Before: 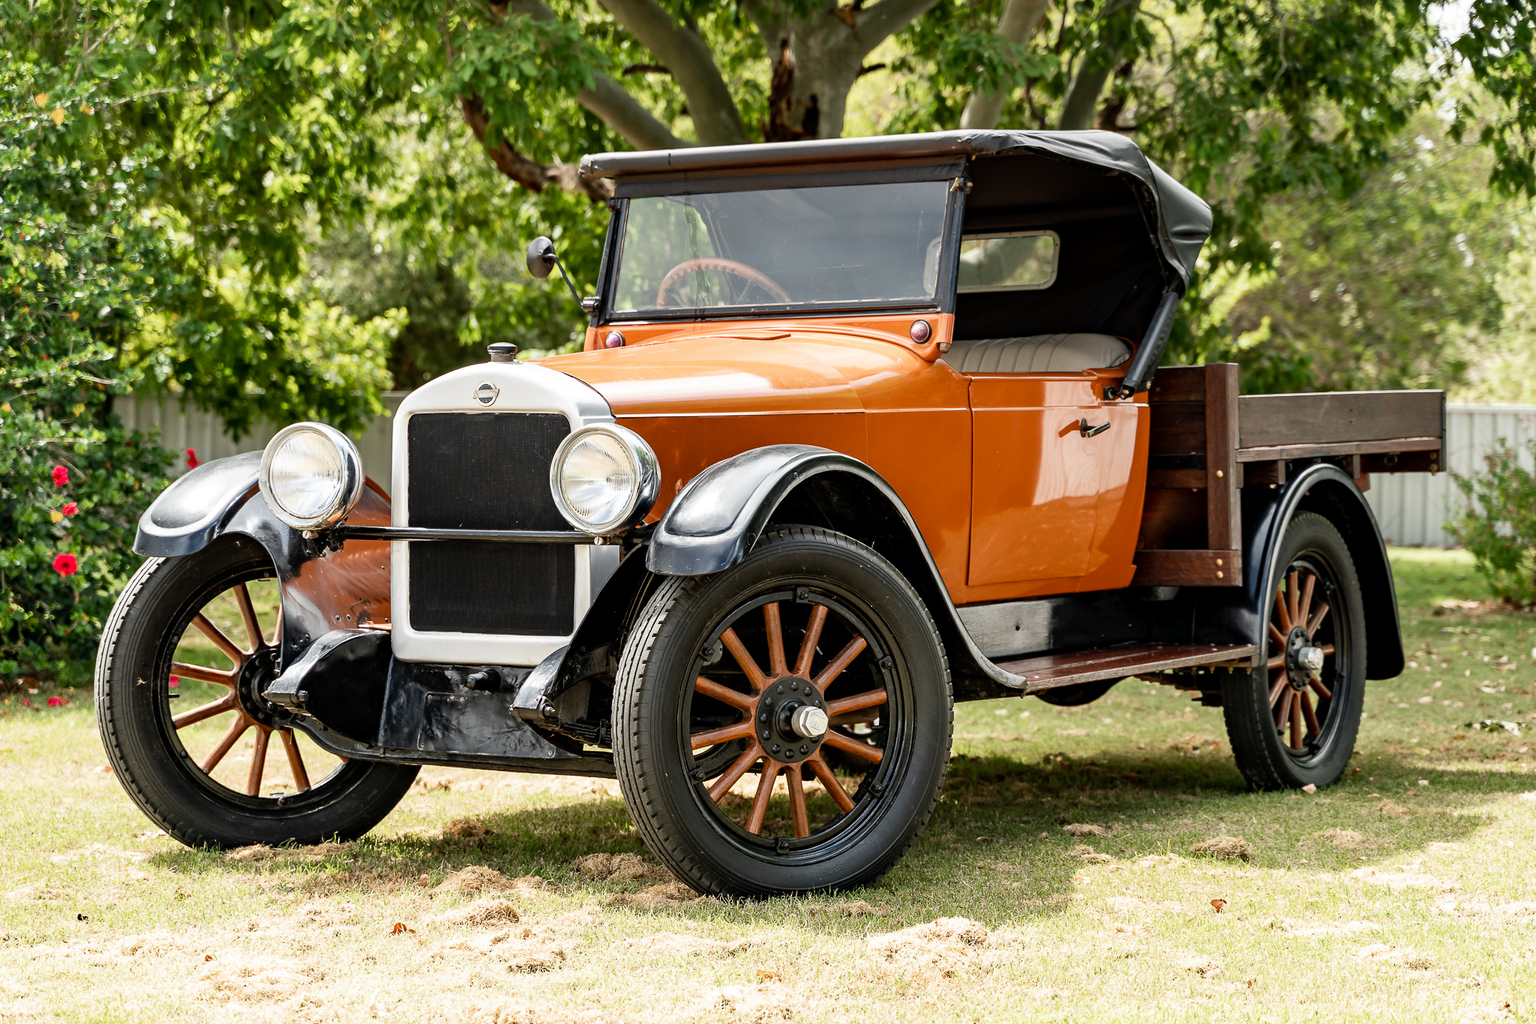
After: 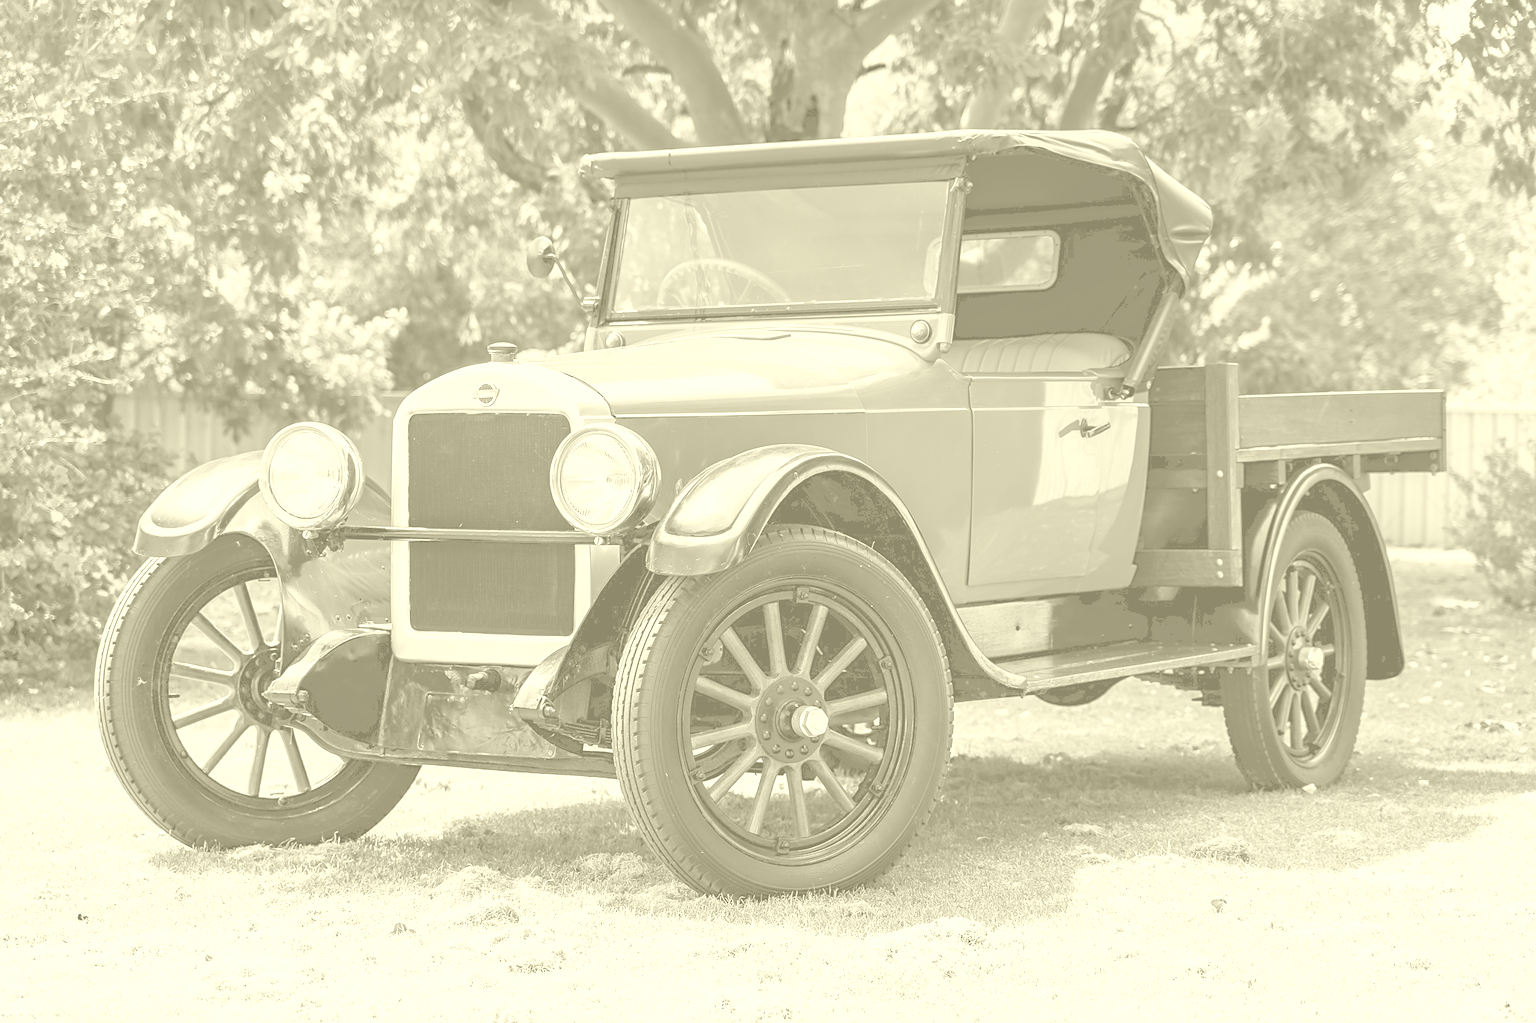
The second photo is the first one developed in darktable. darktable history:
tone curve: curves: ch0 [(0, 0) (0.003, 0.144) (0.011, 0.149) (0.025, 0.159) (0.044, 0.183) (0.069, 0.207) (0.1, 0.236) (0.136, 0.269) (0.177, 0.303) (0.224, 0.339) (0.277, 0.38) (0.335, 0.428) (0.399, 0.478) (0.468, 0.539) (0.543, 0.604) (0.623, 0.679) (0.709, 0.755) (0.801, 0.836) (0.898, 0.918) (1, 1)], preserve colors none
colorize: hue 43.2°, saturation 40%, version 1
sharpen: amount 0.2
